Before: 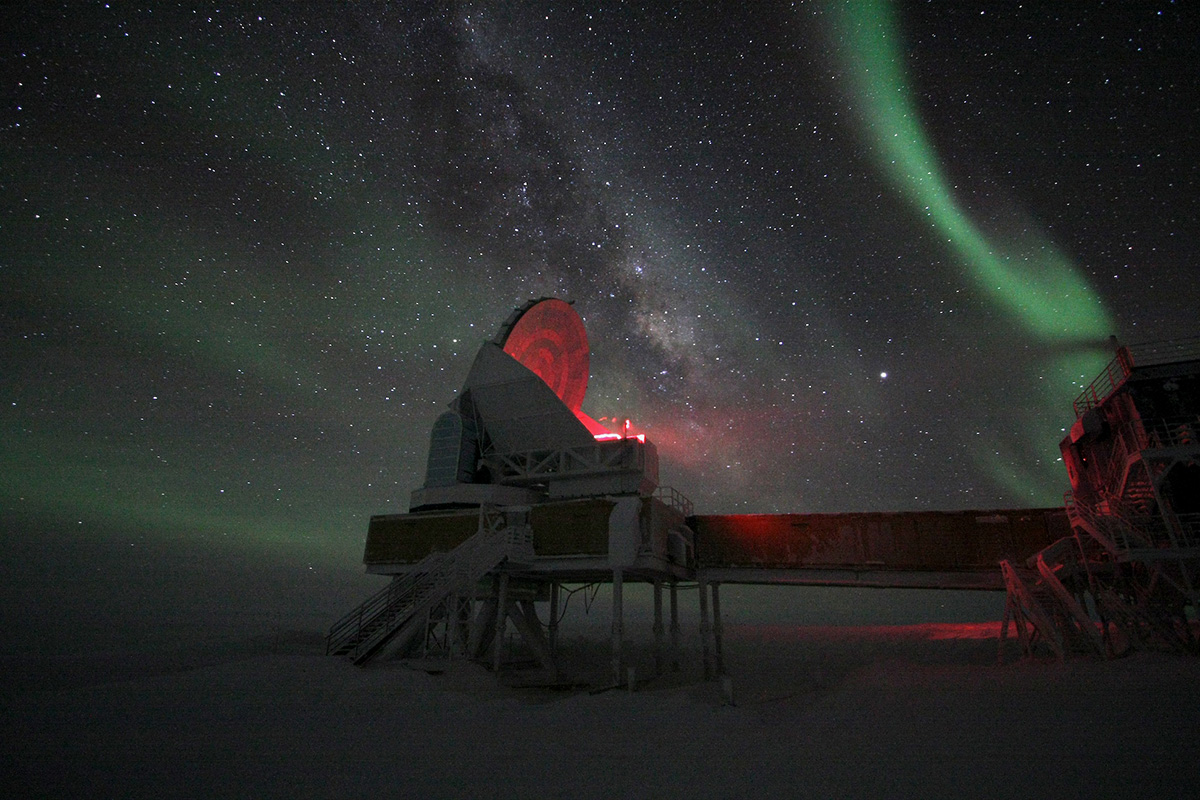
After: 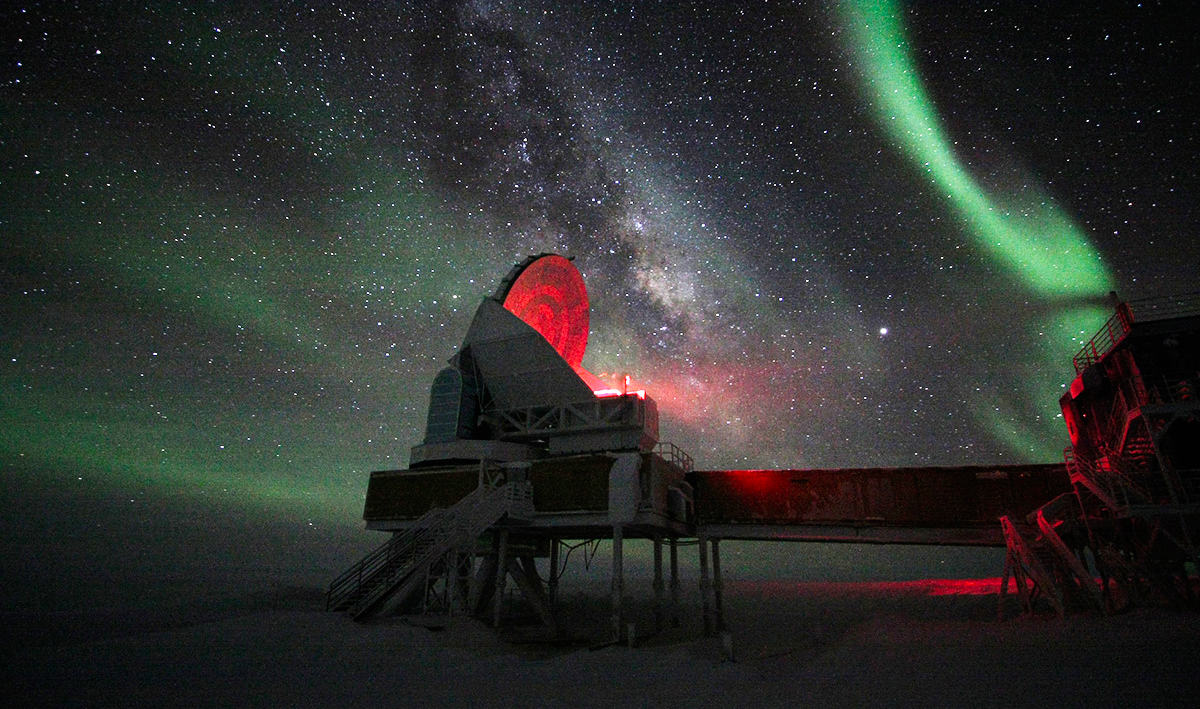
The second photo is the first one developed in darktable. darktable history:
base curve: curves: ch0 [(0, 0) (0.007, 0.004) (0.027, 0.03) (0.046, 0.07) (0.207, 0.54) (0.442, 0.872) (0.673, 0.972) (1, 1)], preserve colors none
crop and rotate: top 5.575%, bottom 5.723%
